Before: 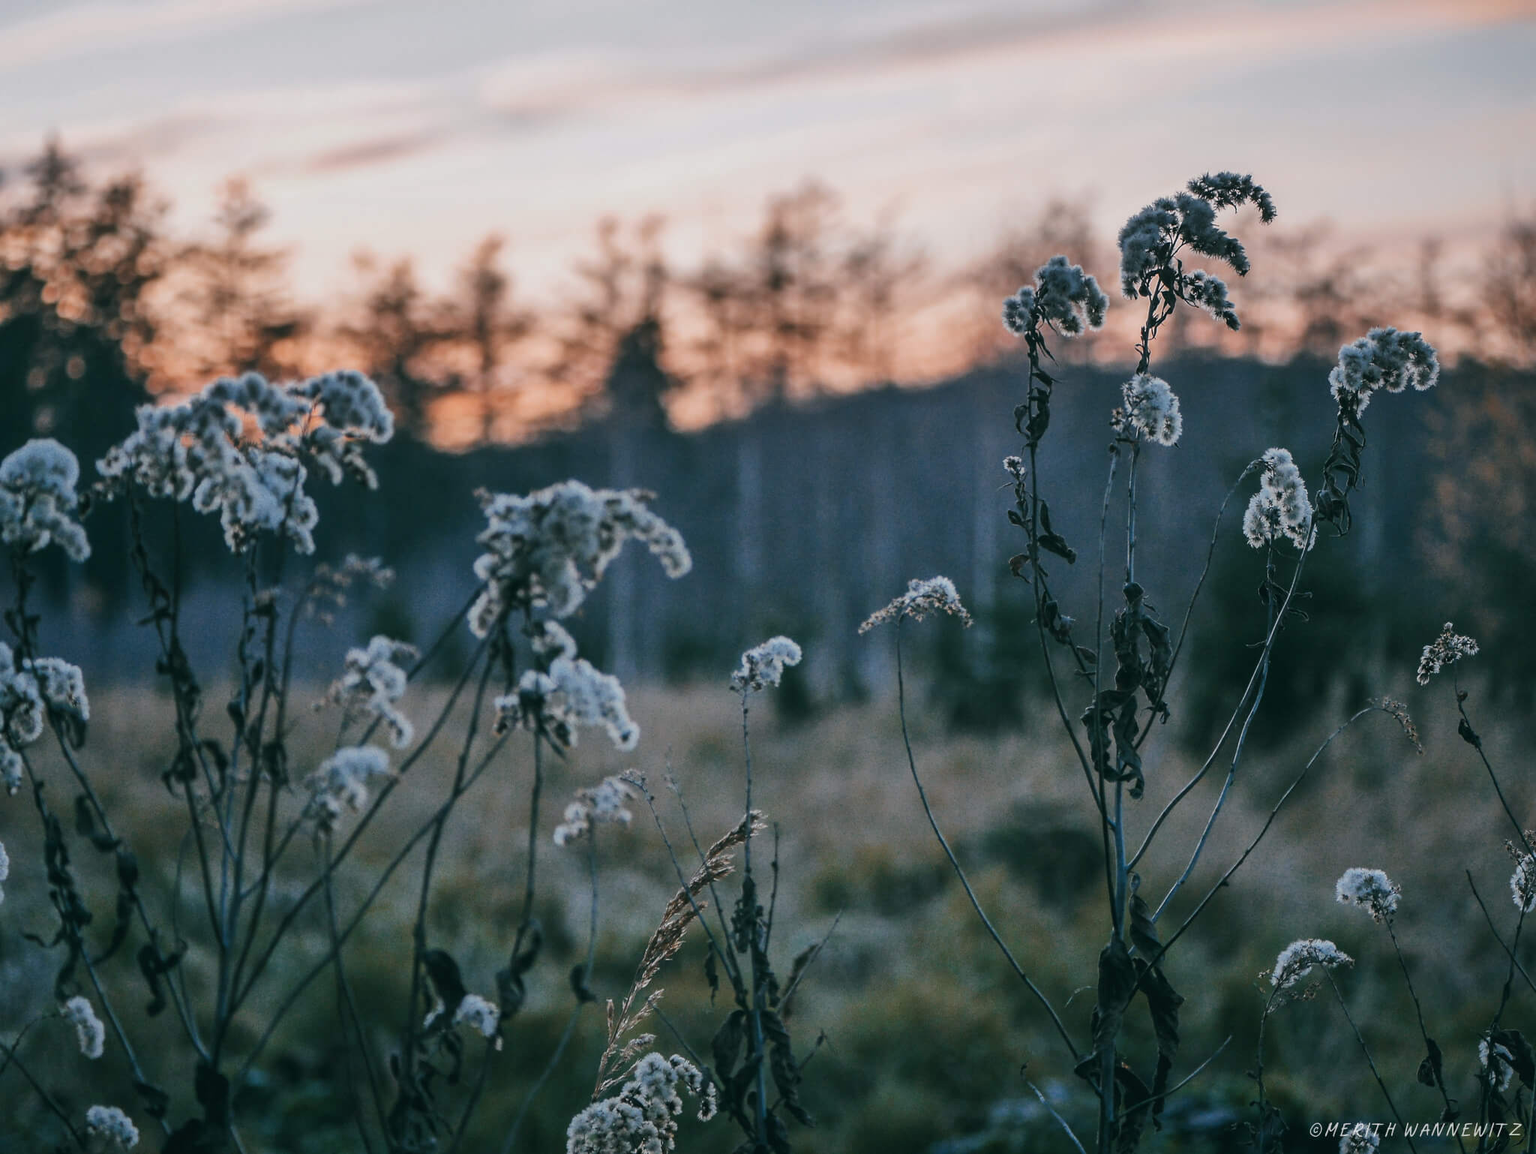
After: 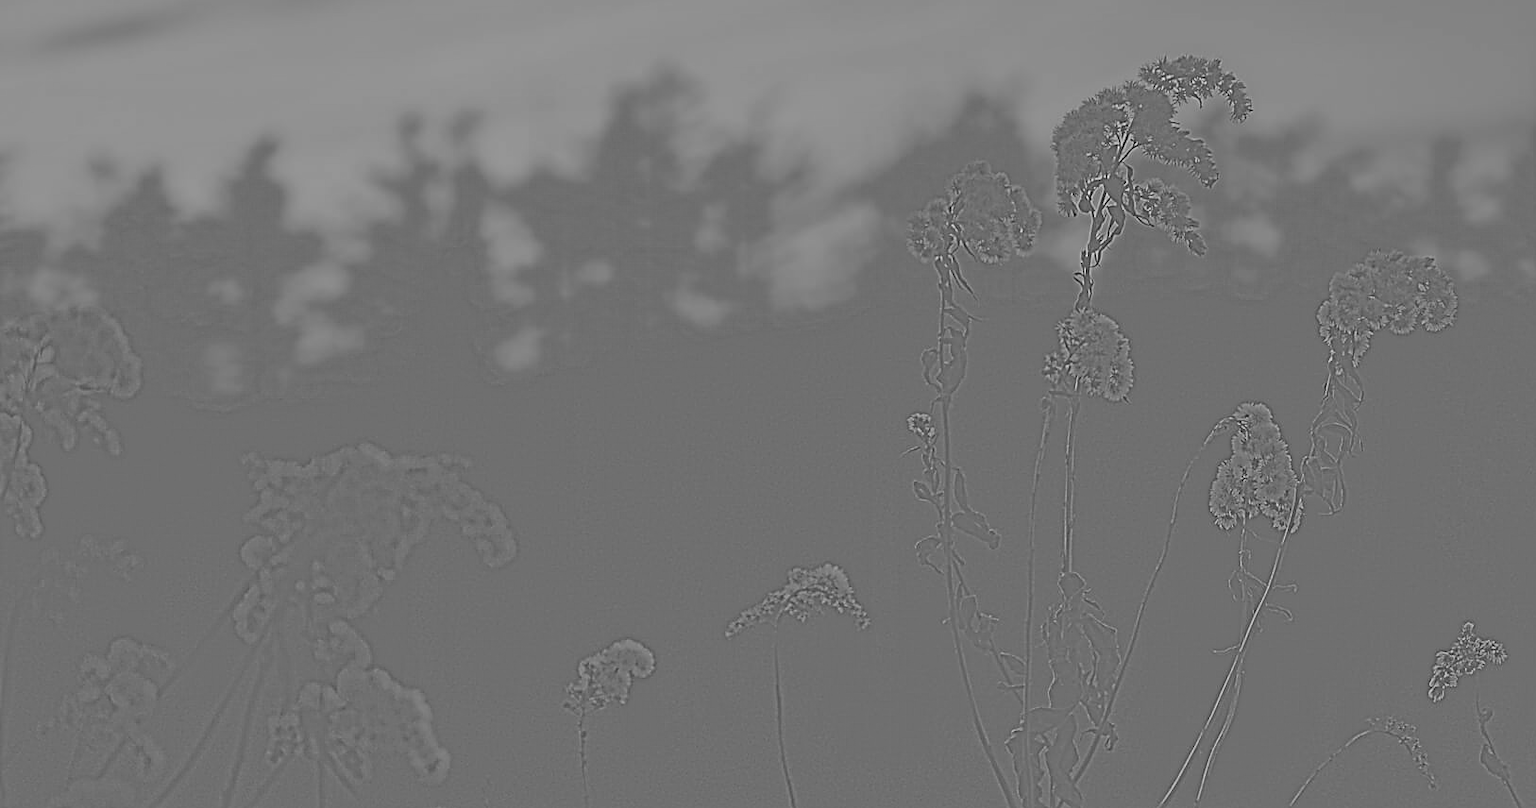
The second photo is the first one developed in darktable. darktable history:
color correction: saturation 0.99
crop: left 18.38%, top 11.092%, right 2.134%, bottom 33.217%
shadows and highlights: on, module defaults
exposure: black level correction 0, exposure 1.625 EV, compensate exposure bias true, compensate highlight preservation false
highpass: sharpness 9.84%, contrast boost 9.94%
sharpen: on, module defaults
contrast brightness saturation: contrast 0.13, brightness -0.05, saturation 0.16
